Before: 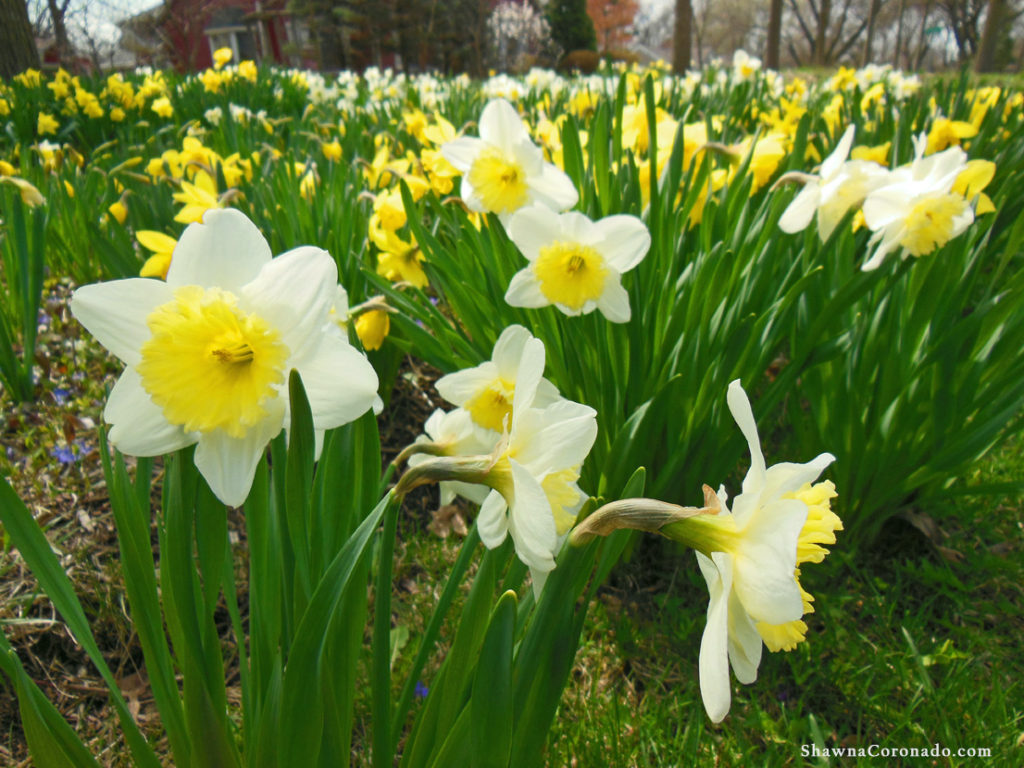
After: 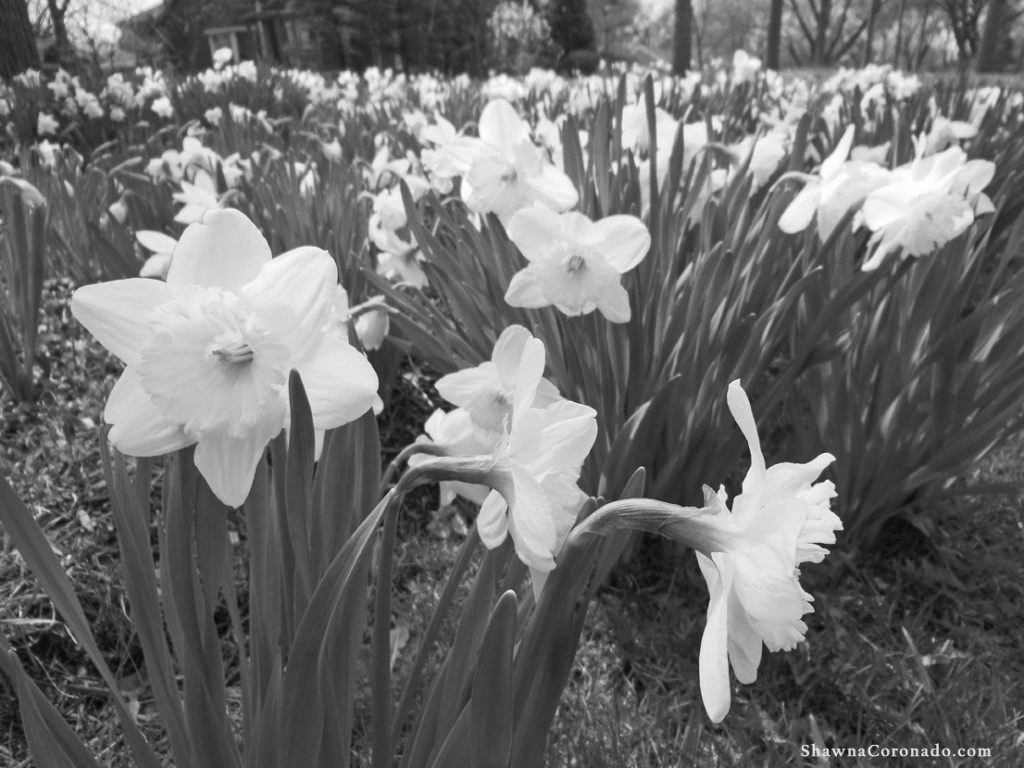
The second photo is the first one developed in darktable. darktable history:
white balance: red 0.984, blue 1.059
monochrome: size 3.1
color balance: output saturation 110%
